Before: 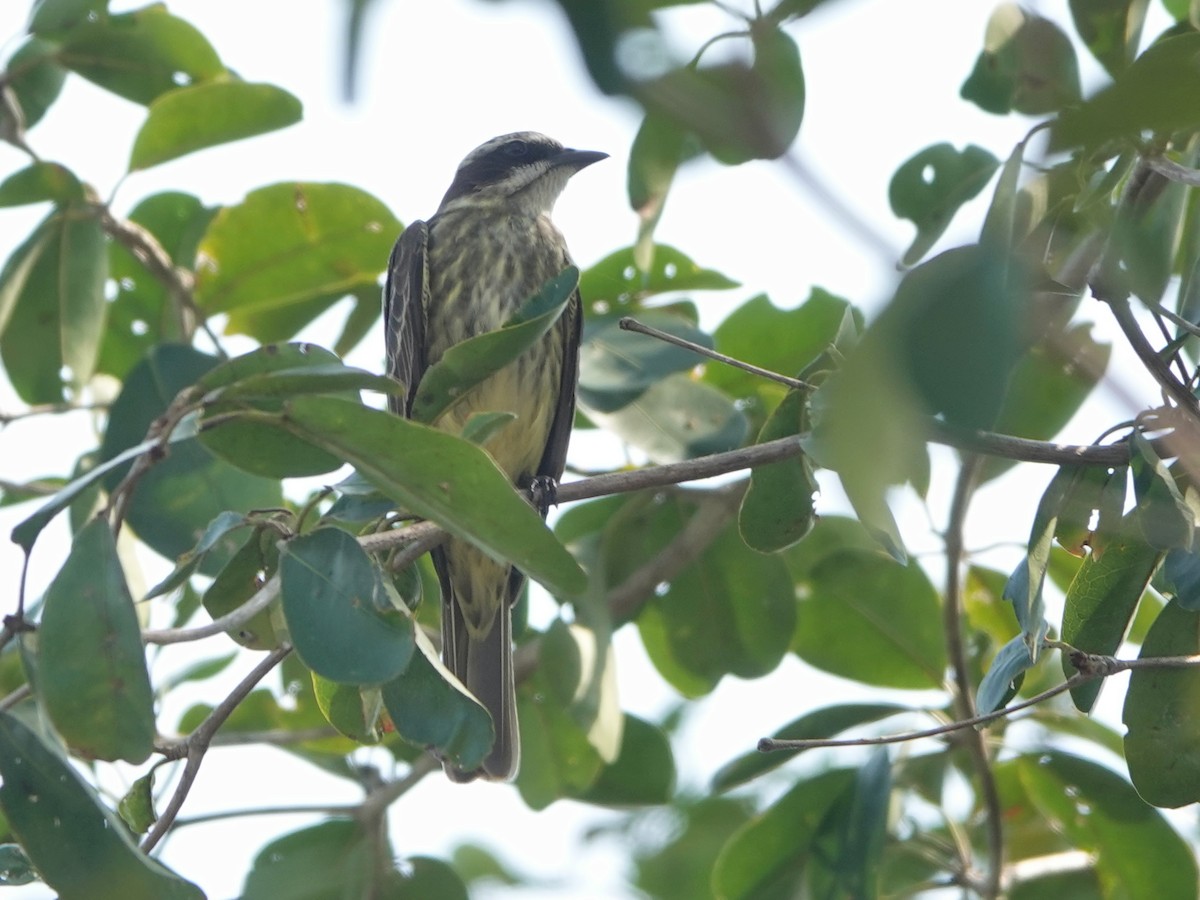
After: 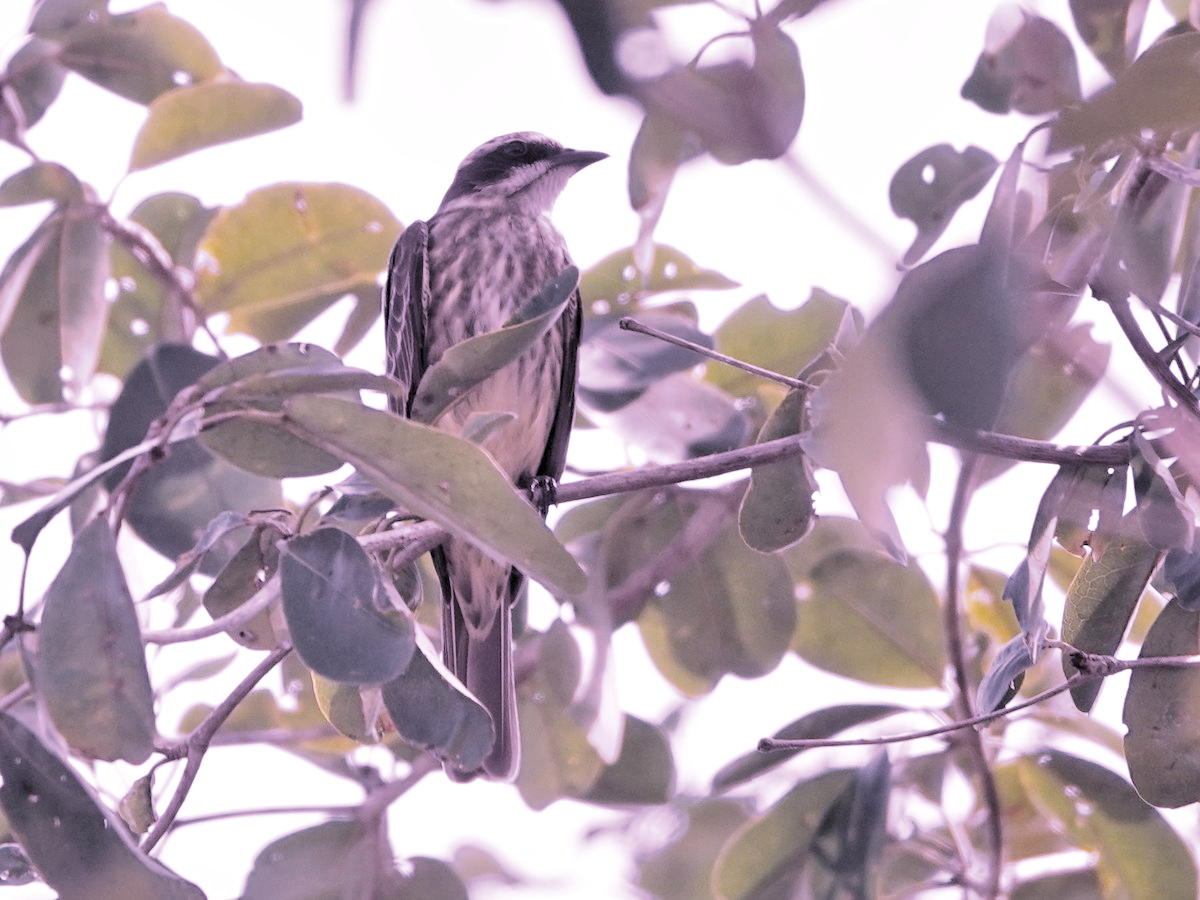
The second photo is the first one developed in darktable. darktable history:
local contrast: mode bilateral grid, contrast 20, coarseness 50, detail 120%, midtone range 0.2
raw chromatic aberrations: on, module defaults
contrast brightness saturation: saturation -0.05
color balance rgb: perceptual saturation grading › global saturation 25%, global vibrance 20%
exposure: black level correction 0.001, exposure 0.5 EV, compensate exposure bias true, compensate highlight preservation false
filmic rgb: black relative exposure -7.32 EV, white relative exposure 5.09 EV, hardness 3.2
highlight reconstruction: method reconstruct color, iterations 1, diameter of reconstruction 64 px
hot pixels: on, module defaults
lens correction: scale 1.01, crop 1, focal 100, aperture 2.8, distance 2.69, camera "Canon EOS RP", lens "Canon RF 100mm F2.8 L MACRO IS USM"
levels: mode automatic, black 0.023%, white 99.97%, levels [0.062, 0.494, 0.925]
white balance: red 1.803, blue 1.886
tone equalizer: -7 EV 0.15 EV, -6 EV 0.6 EV, -5 EV 1.15 EV, -4 EV 1.33 EV, -3 EV 1.15 EV, -2 EV 0.6 EV, -1 EV 0.15 EV, mask exposure compensation -0.5 EV
velvia: strength 15% | blend: blend mode lighten, opacity 100%; mask: uniform (no mask)
